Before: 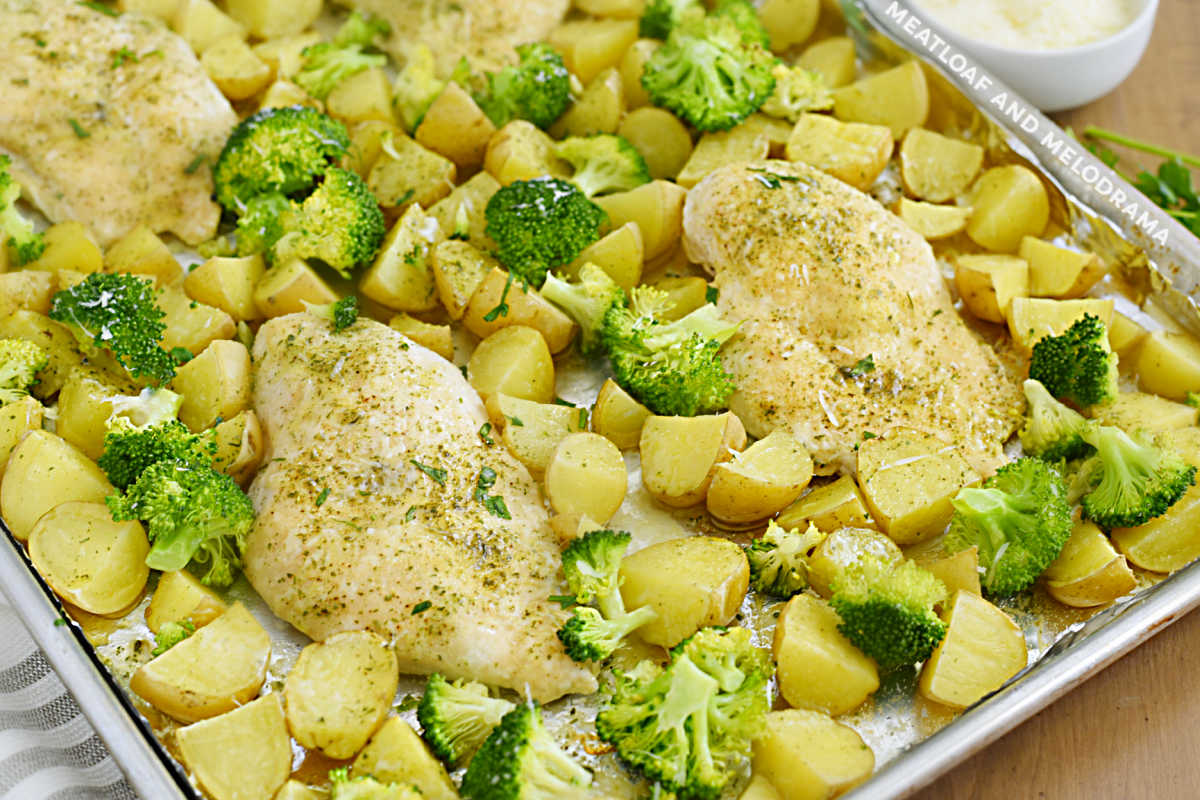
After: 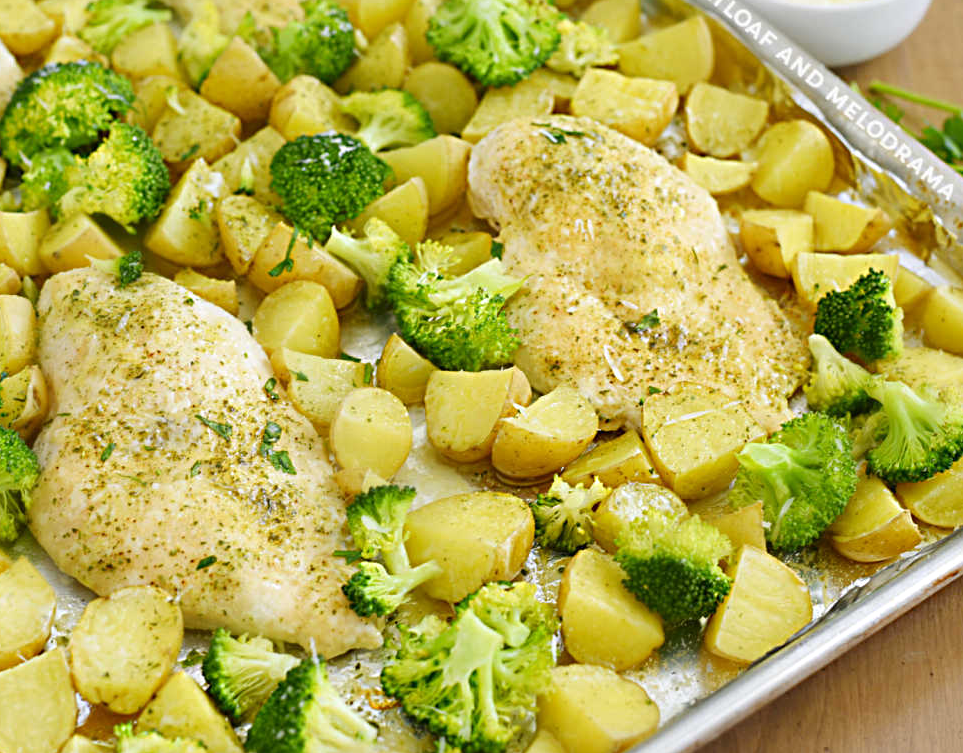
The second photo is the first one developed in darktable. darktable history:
exposure: exposure 0.081 EV, compensate highlight preservation false
crop and rotate: left 17.959%, top 5.771%, right 1.742%
